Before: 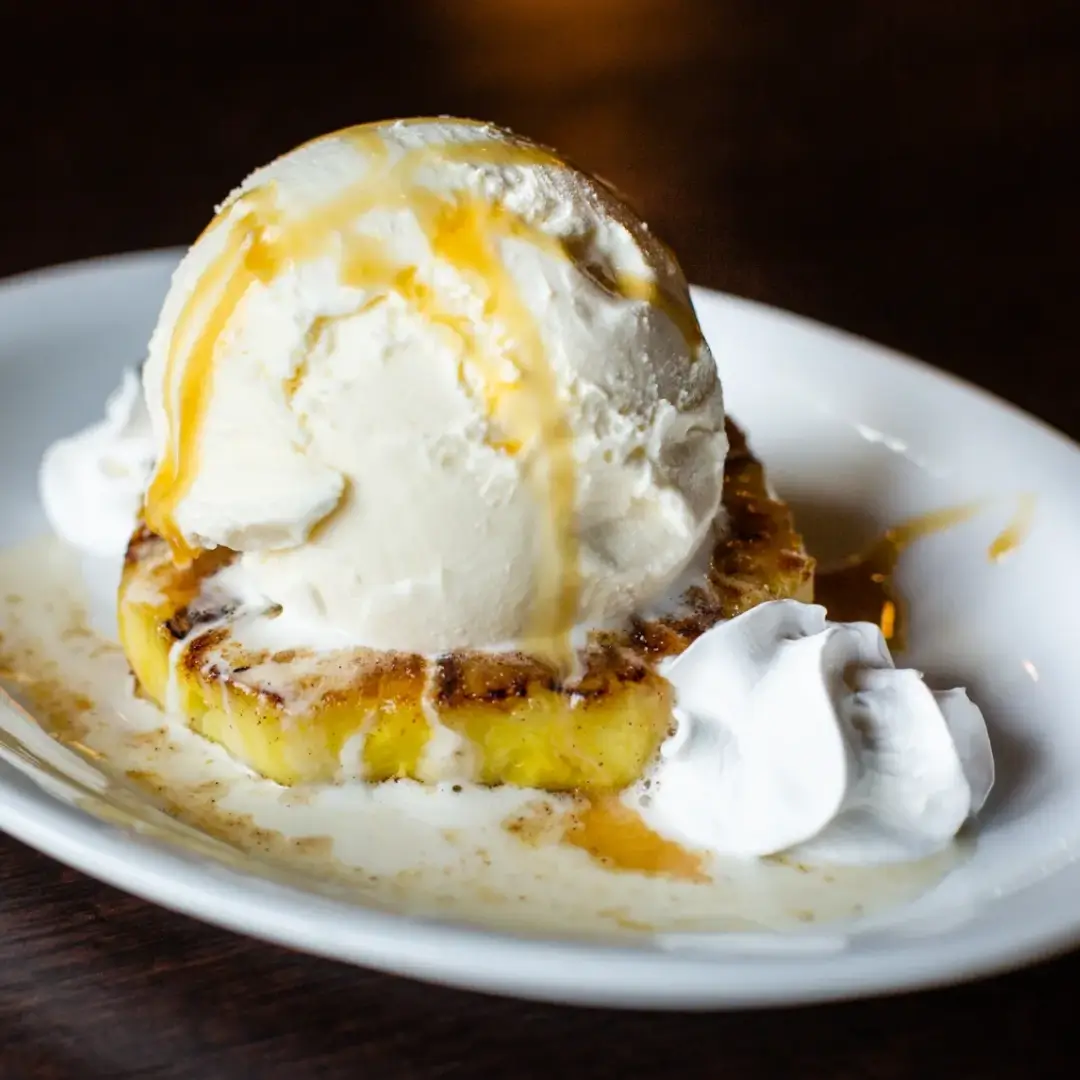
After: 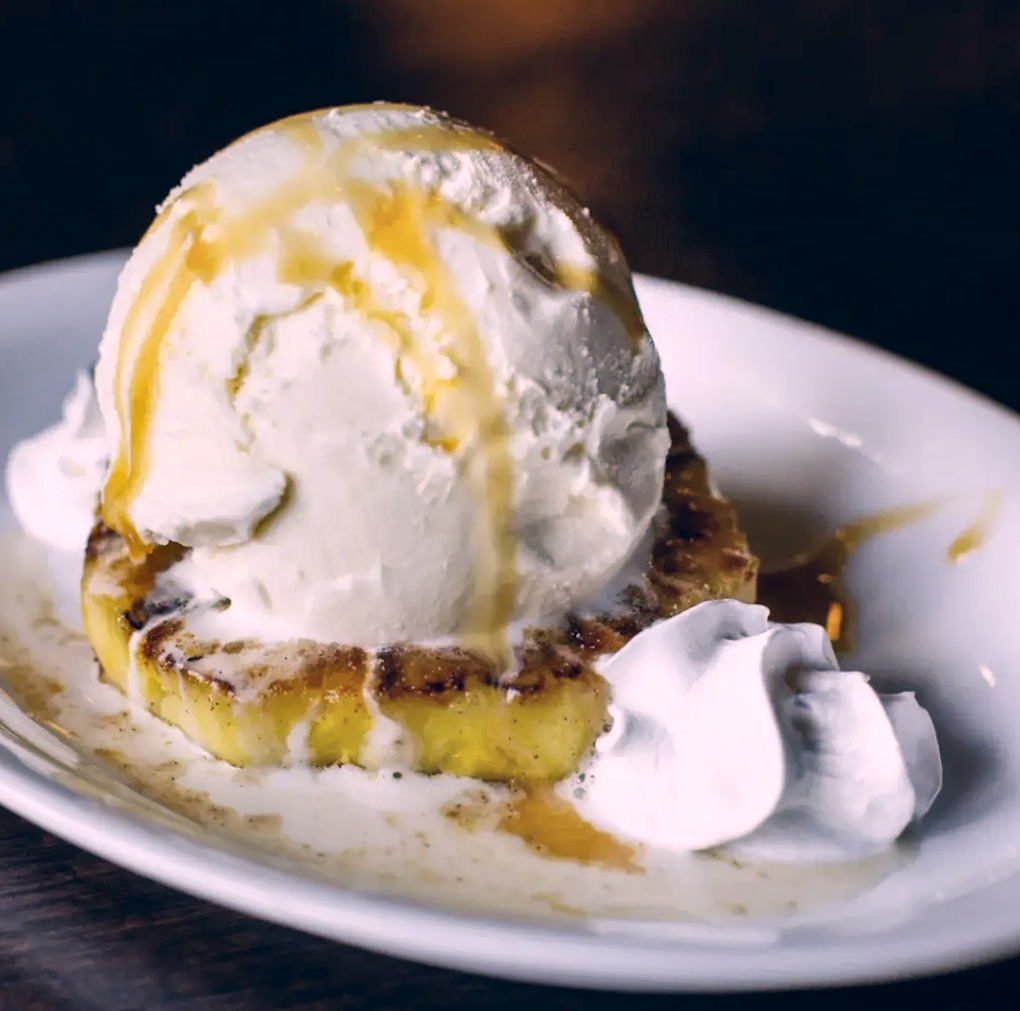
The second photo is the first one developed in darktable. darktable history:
white balance: red 0.967, blue 1.049
color correction: highlights a* 14.46, highlights b* 5.85, shadows a* -5.53, shadows b* -15.24, saturation 0.85
rotate and perspective: rotation 0.062°, lens shift (vertical) 0.115, lens shift (horizontal) -0.133, crop left 0.047, crop right 0.94, crop top 0.061, crop bottom 0.94
shadows and highlights: low approximation 0.01, soften with gaussian
